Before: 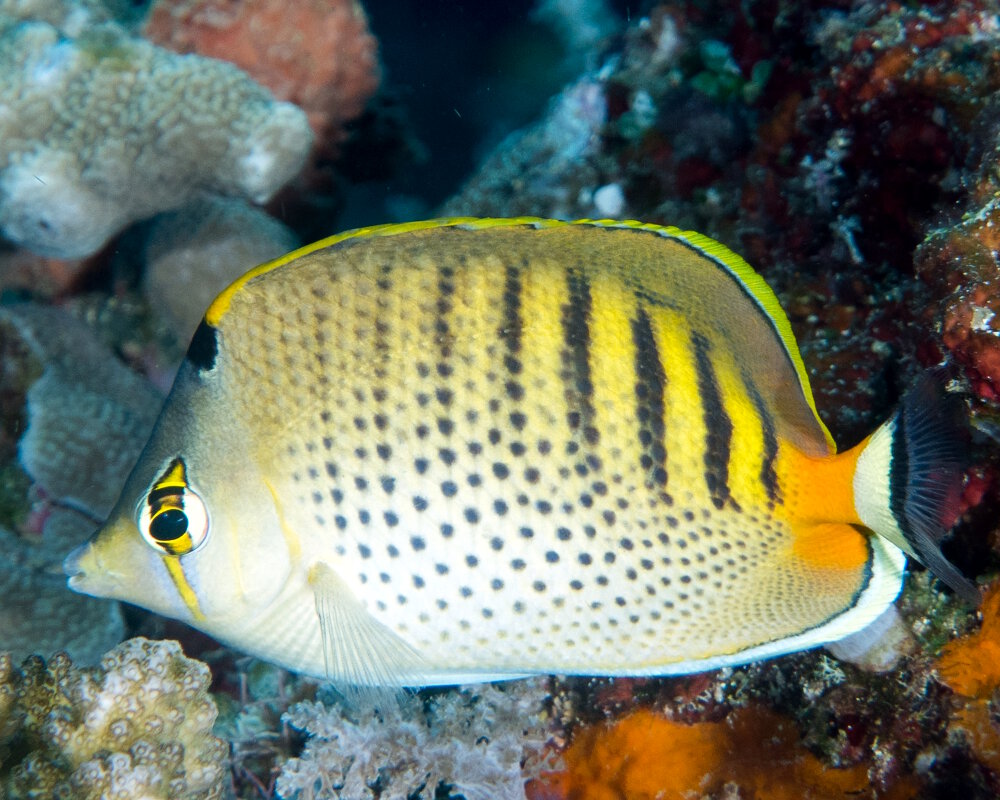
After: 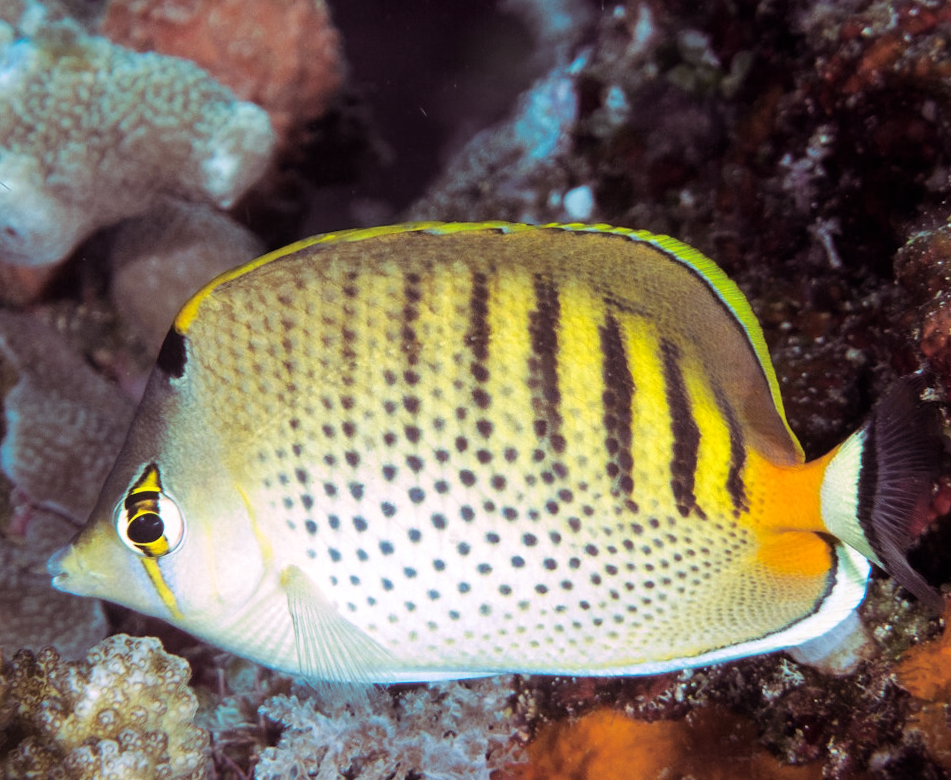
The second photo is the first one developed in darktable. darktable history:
split-toning: highlights › hue 298.8°, highlights › saturation 0.73, compress 41.76%
rotate and perspective: rotation 0.074°, lens shift (vertical) 0.096, lens shift (horizontal) -0.041, crop left 0.043, crop right 0.952, crop top 0.024, crop bottom 0.979
